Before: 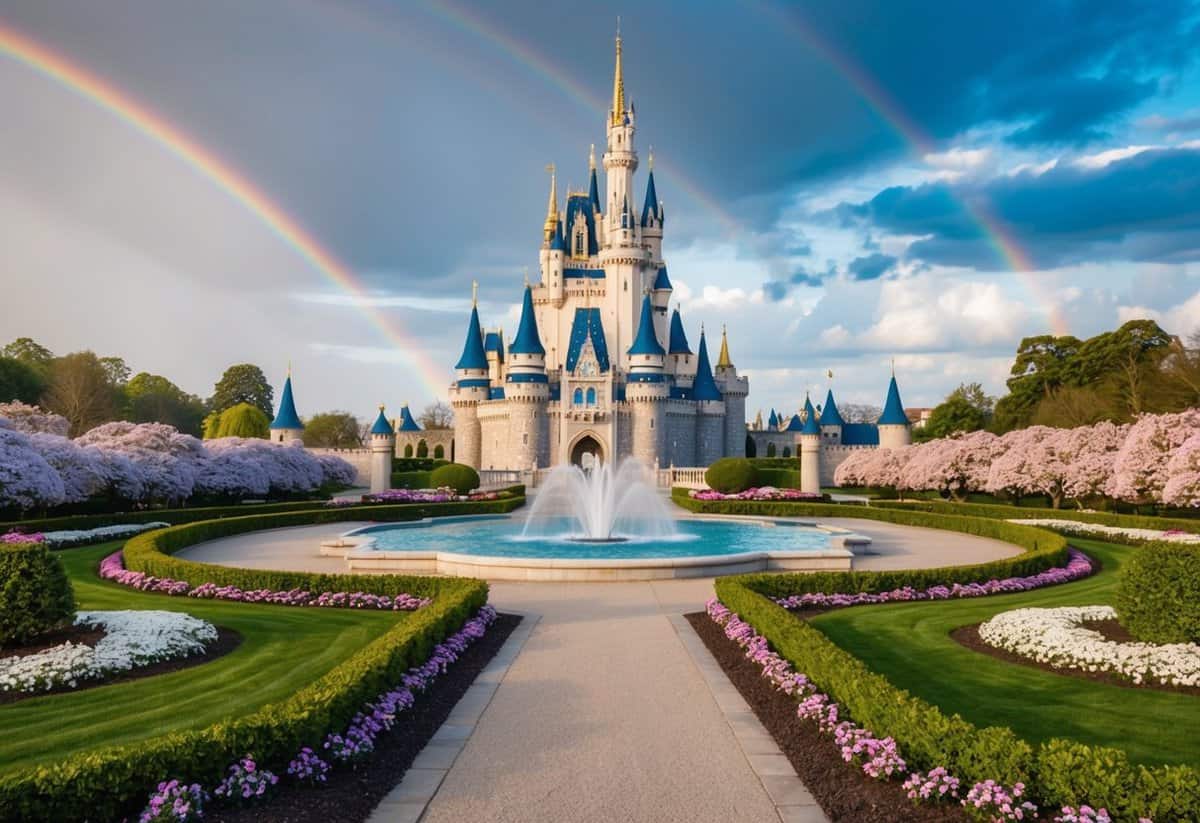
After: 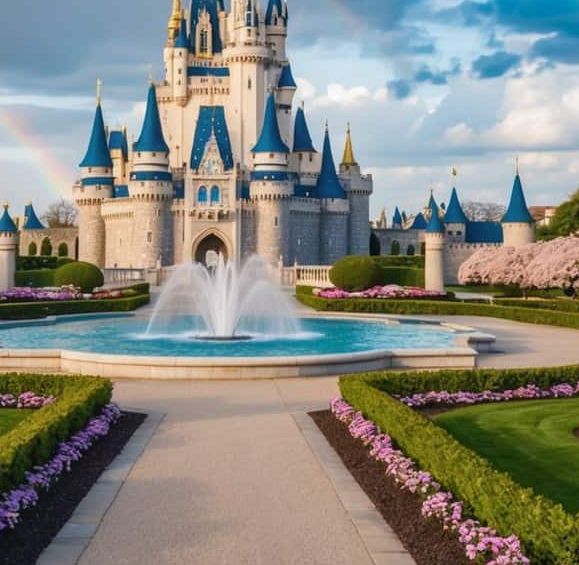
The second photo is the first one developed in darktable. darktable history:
local contrast: detail 110%
crop: left 31.379%, top 24.658%, right 20.326%, bottom 6.628%
